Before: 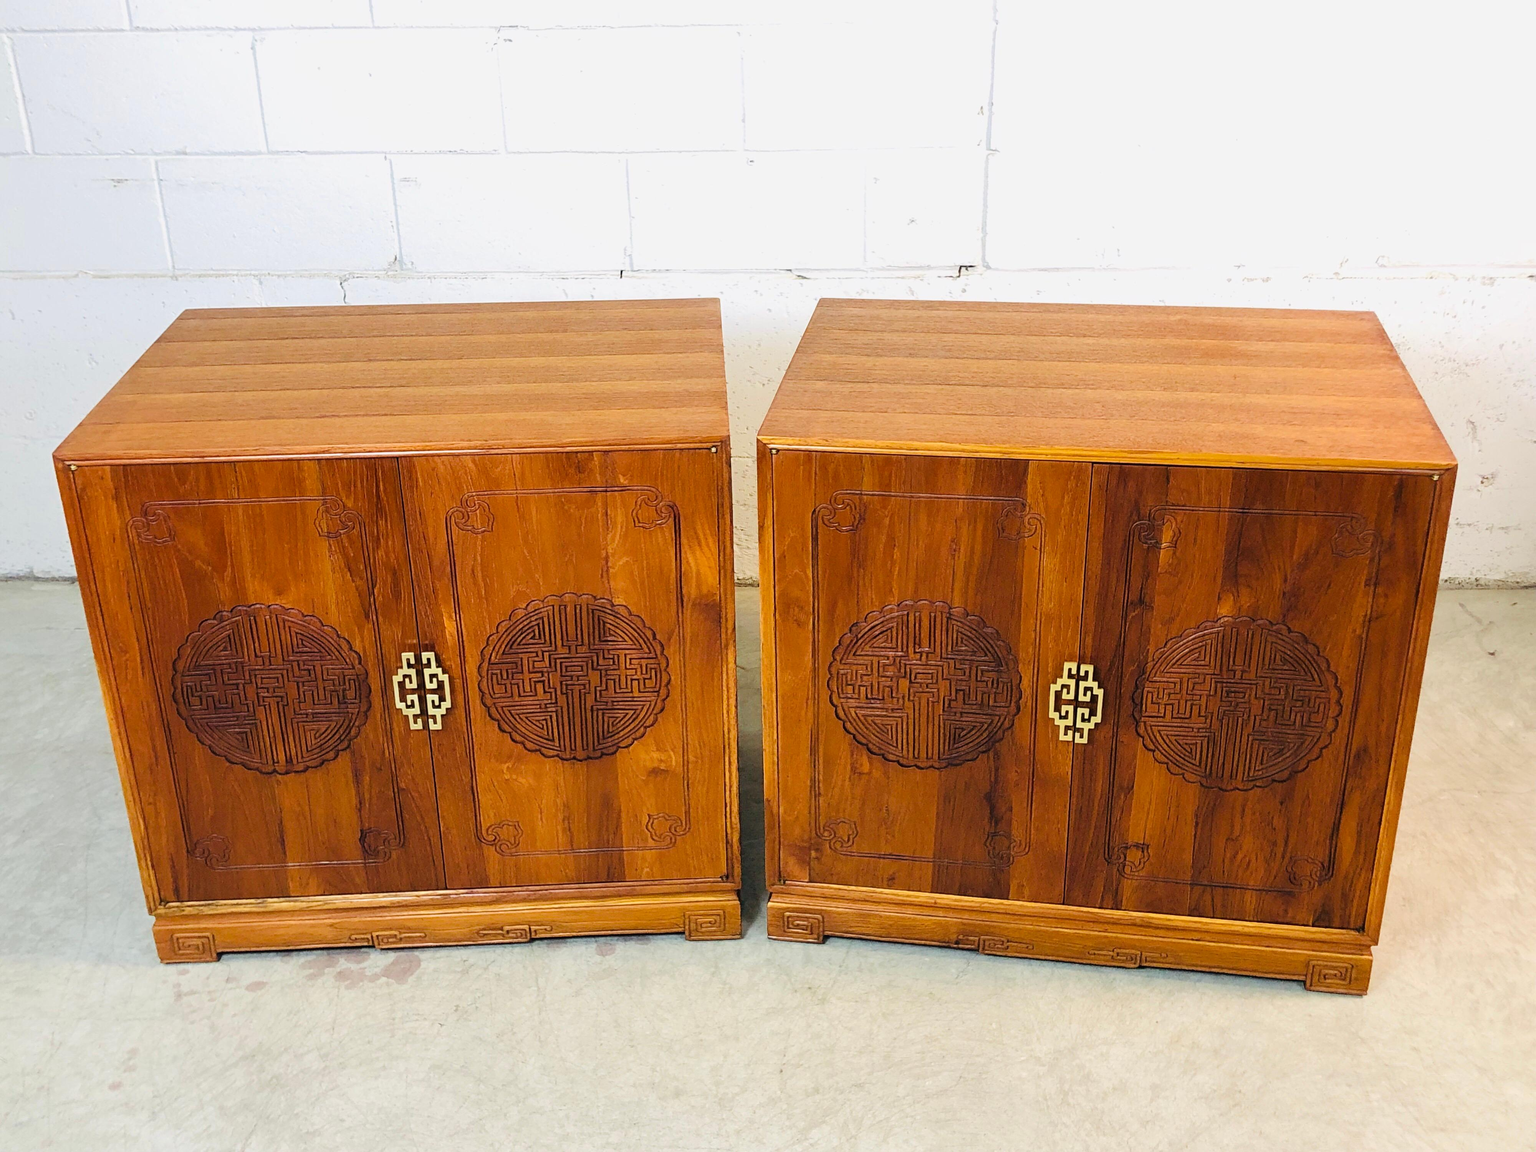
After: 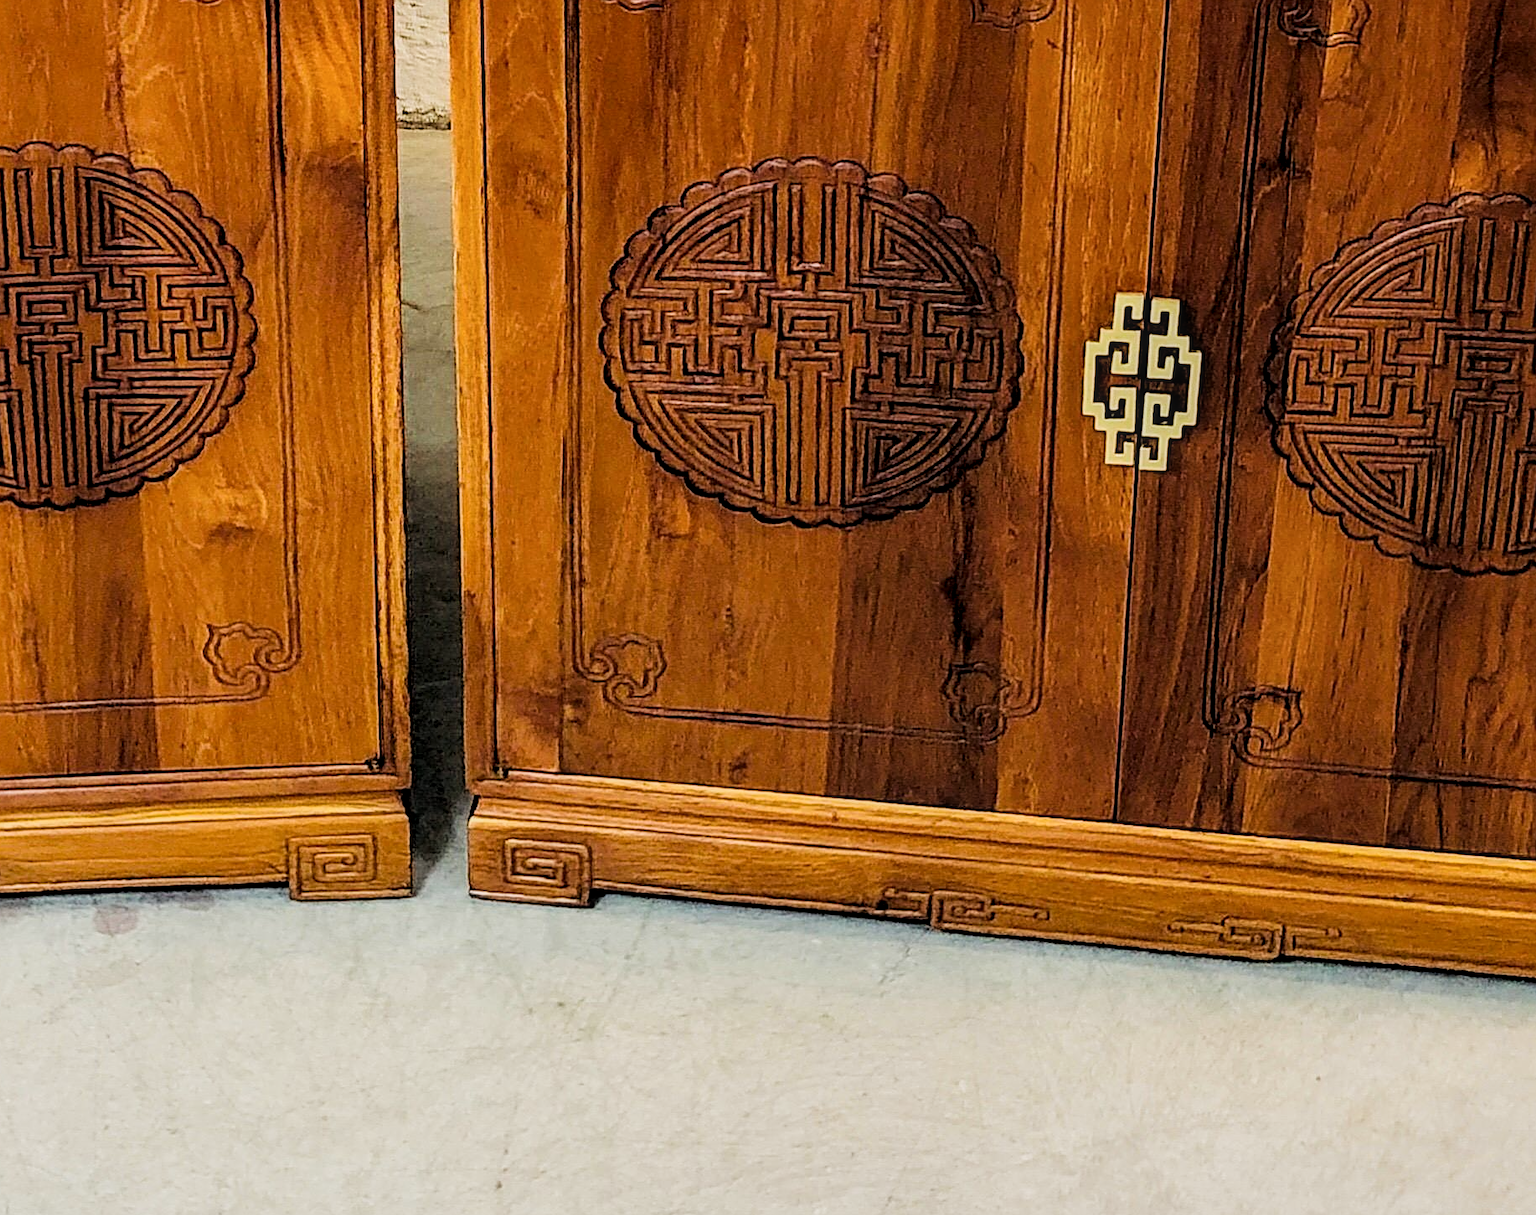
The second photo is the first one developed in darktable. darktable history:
local contrast: on, module defaults
crop: left 35.976%, top 45.819%, right 18.162%, bottom 5.807%
sharpen: on, module defaults
filmic rgb: black relative exposure -5 EV, white relative exposure 3.5 EV, hardness 3.19, contrast 1.2, highlights saturation mix -50%
